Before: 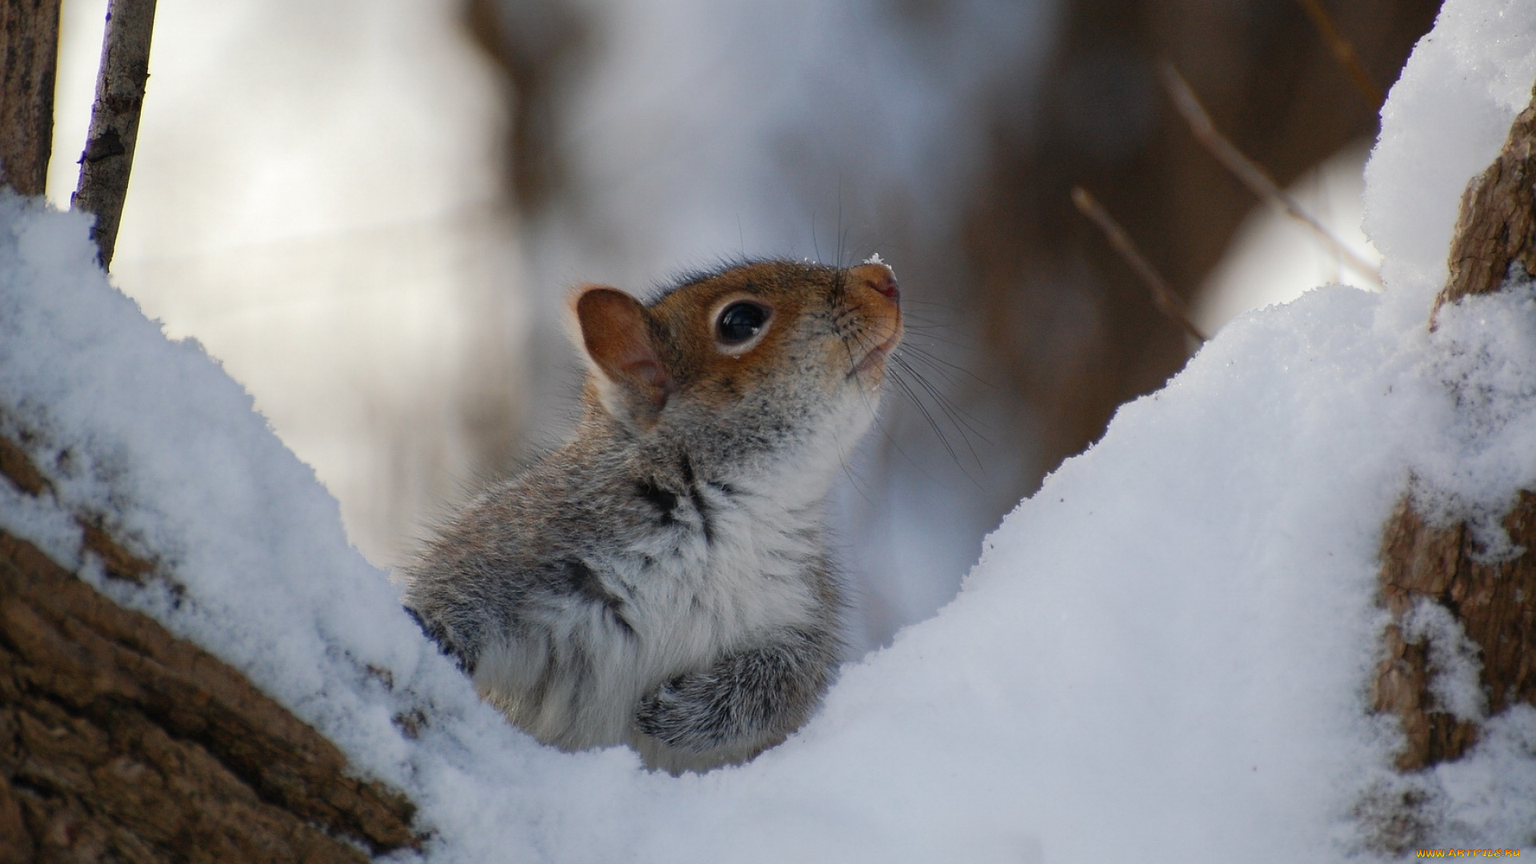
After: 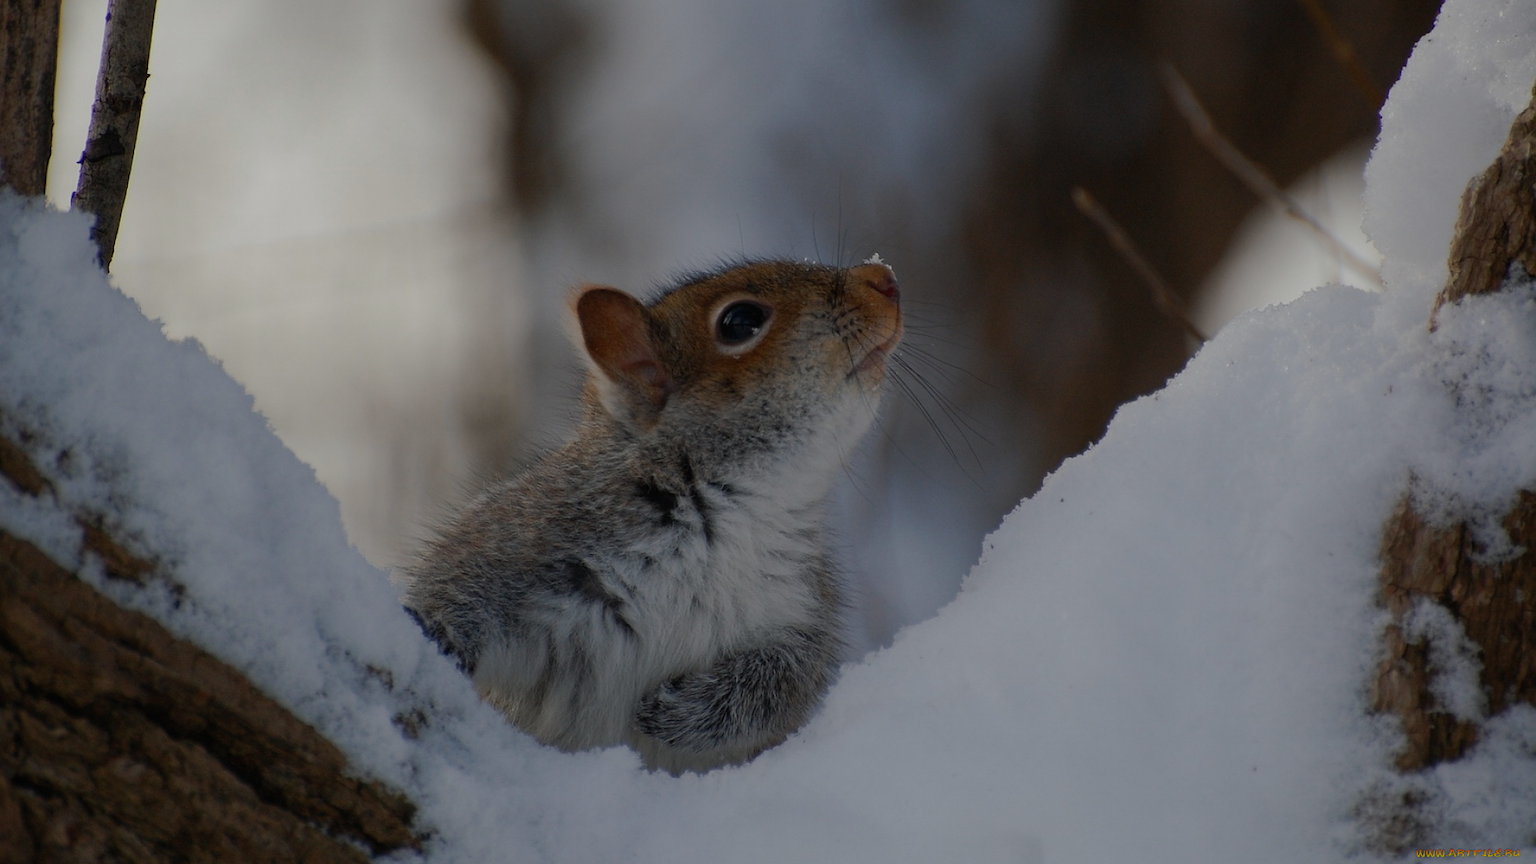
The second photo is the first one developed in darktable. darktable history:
sharpen: radius 2.872, amount 0.871, threshold 47.095
exposure: exposure -1.007 EV, compensate exposure bias true, compensate highlight preservation false
